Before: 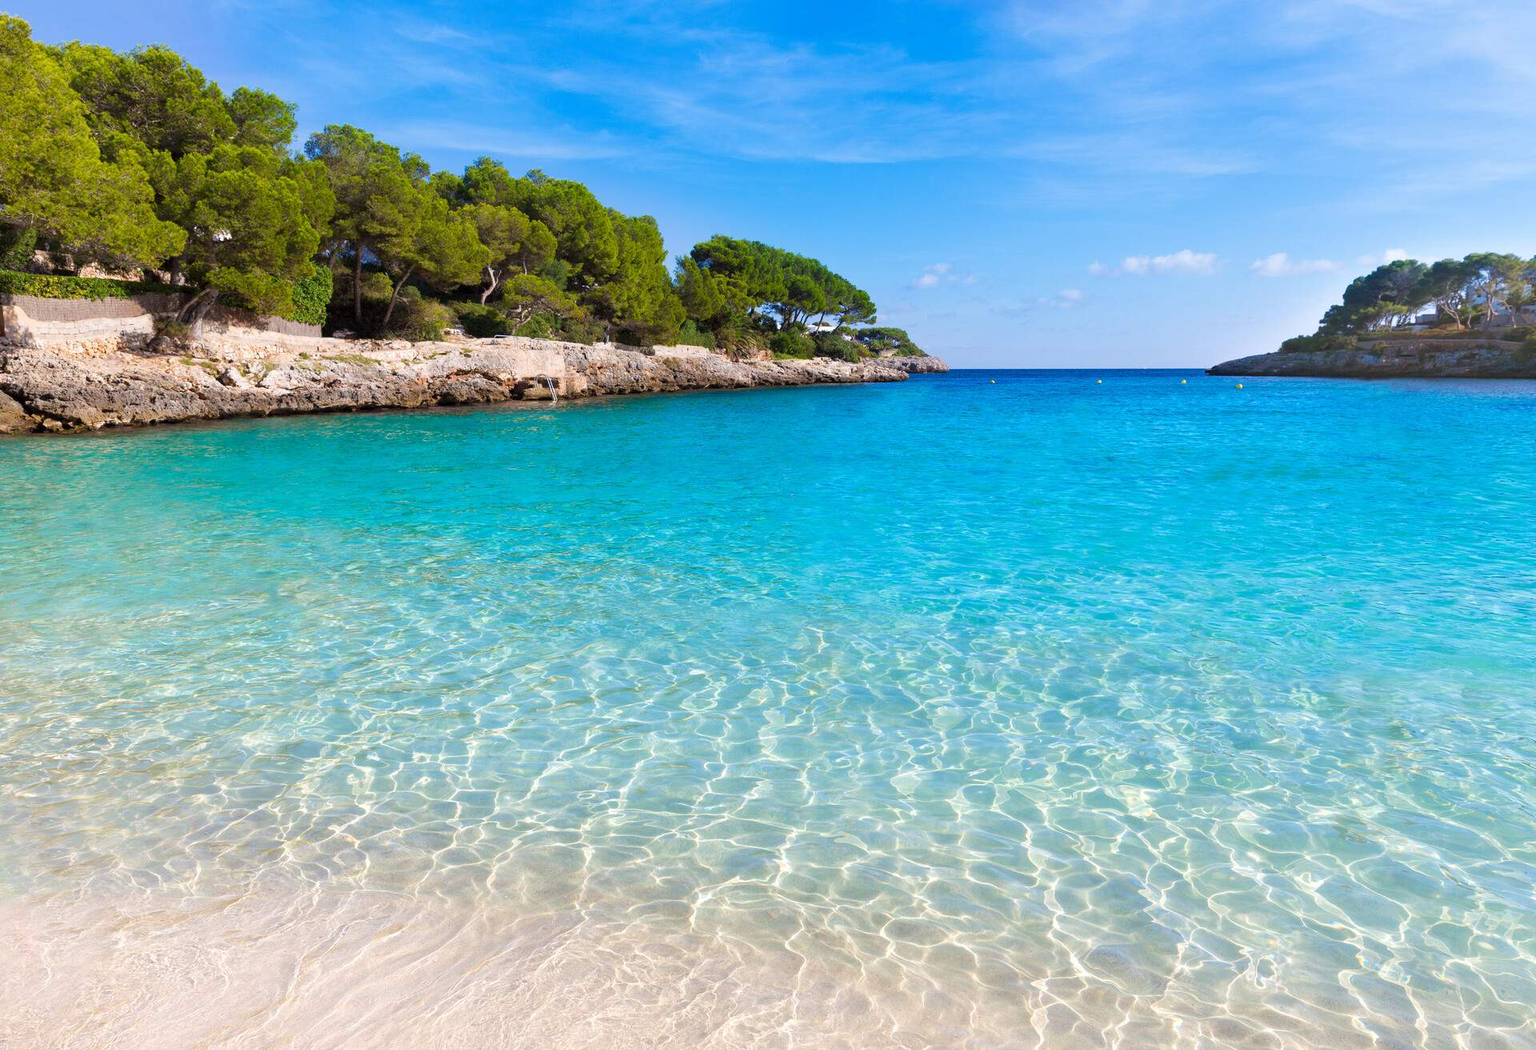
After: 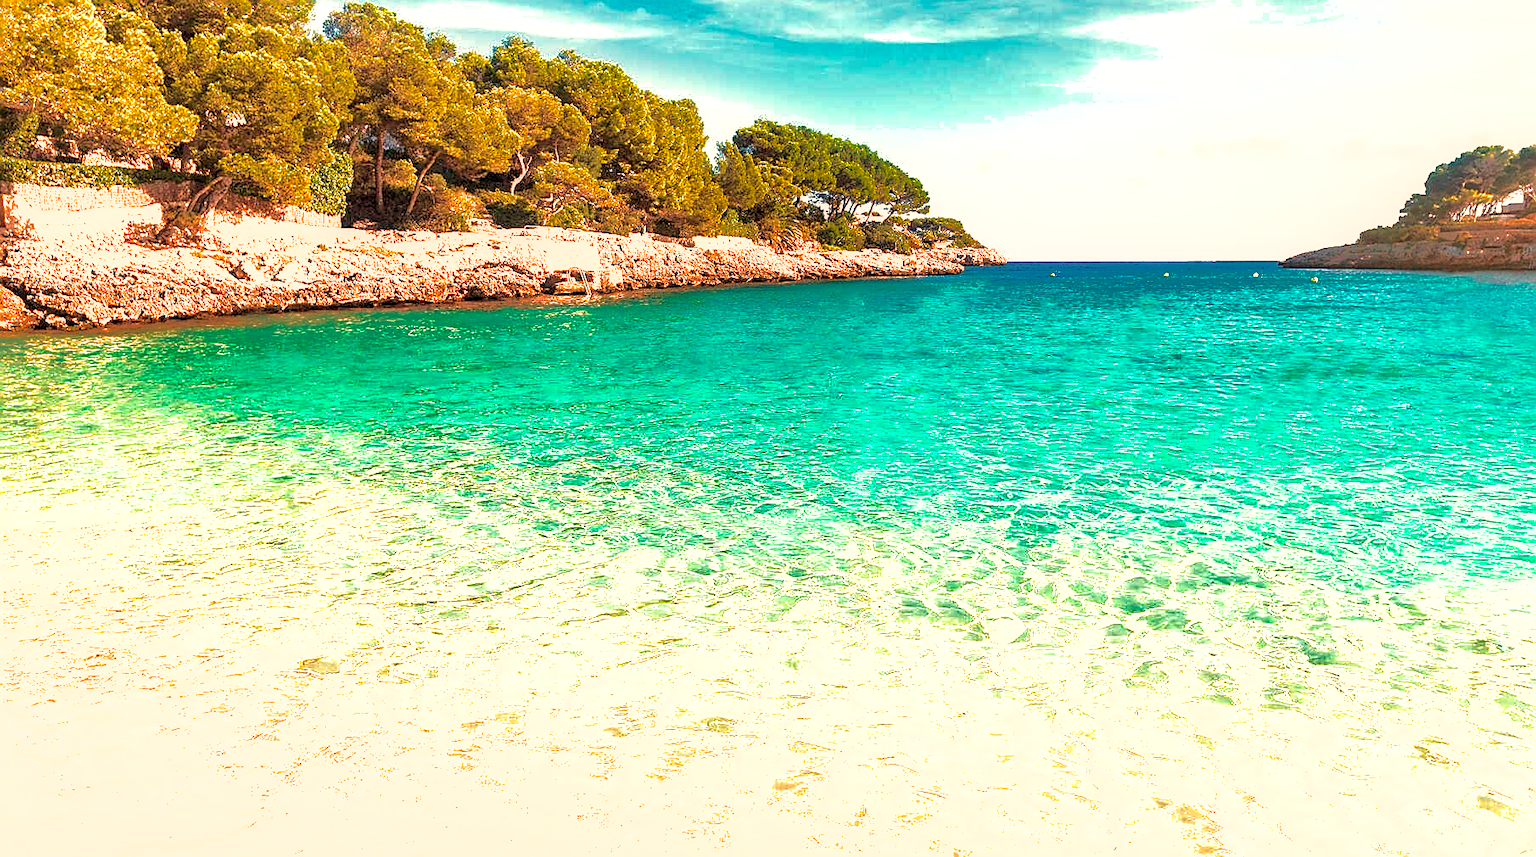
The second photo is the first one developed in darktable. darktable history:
shadows and highlights: shadows 40, highlights -60
exposure: exposure 1.15 EV, compensate highlight preservation false
contrast brightness saturation: saturation -0.05
crop and rotate: angle 0.03°, top 11.643%, right 5.651%, bottom 11.189%
white balance: red 1.467, blue 0.684
sharpen: radius 1.4, amount 1.25, threshold 0.7
local contrast: detail 130%
rotate and perspective: automatic cropping original format, crop left 0, crop top 0
